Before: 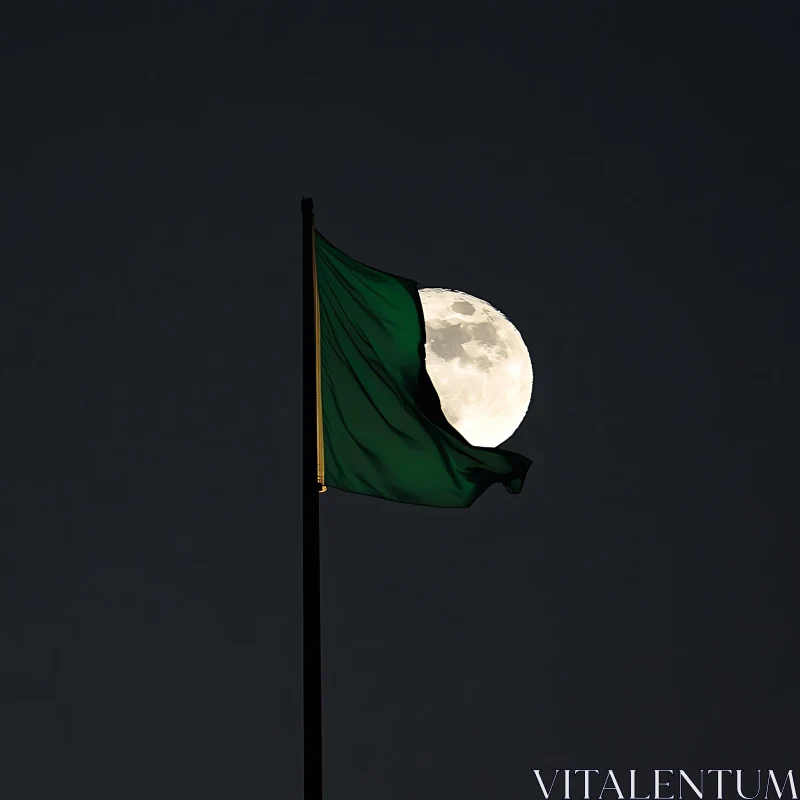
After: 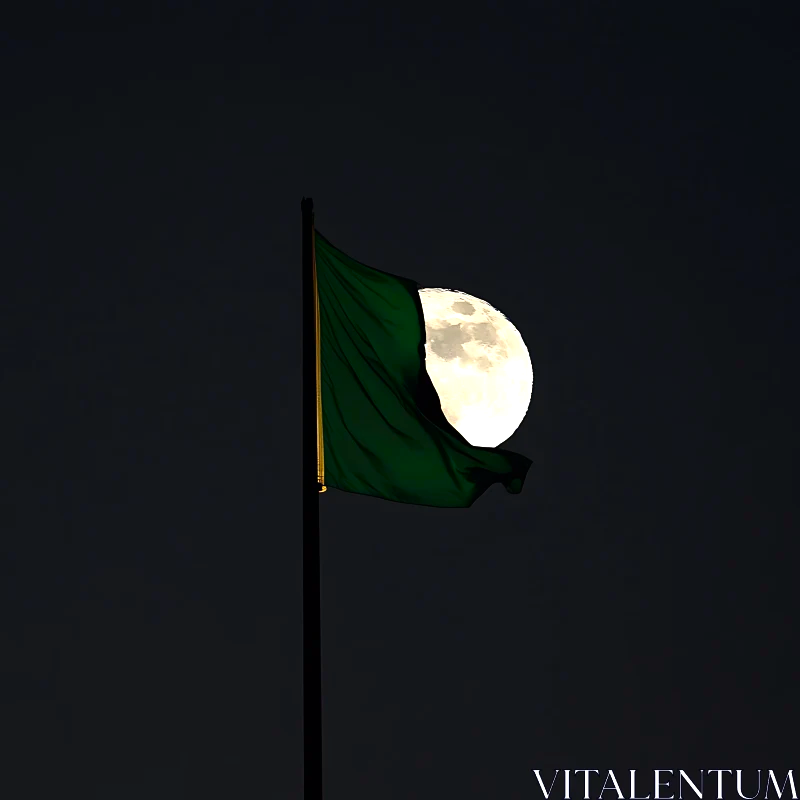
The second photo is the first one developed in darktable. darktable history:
color balance rgb: shadows lift › chroma 1.007%, shadows lift › hue 30.81°, perceptual saturation grading › global saturation 0.352%, perceptual brilliance grading › highlights 13.811%, perceptual brilliance grading › mid-tones 7.931%, perceptual brilliance grading › shadows -16.699%
contrast brightness saturation: contrast 0.156, saturation 0.319
